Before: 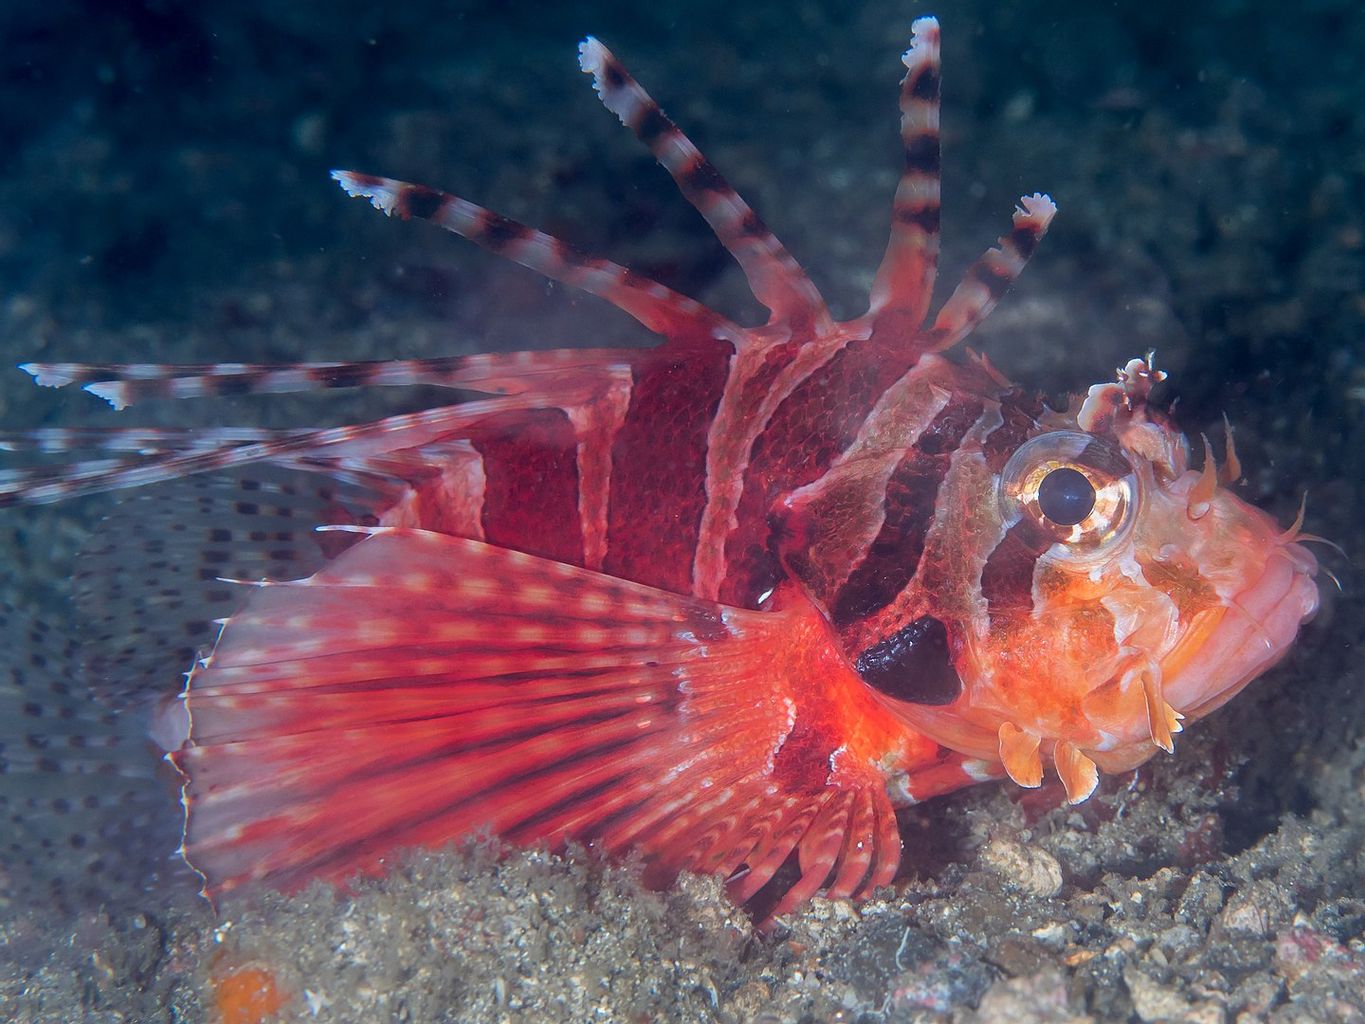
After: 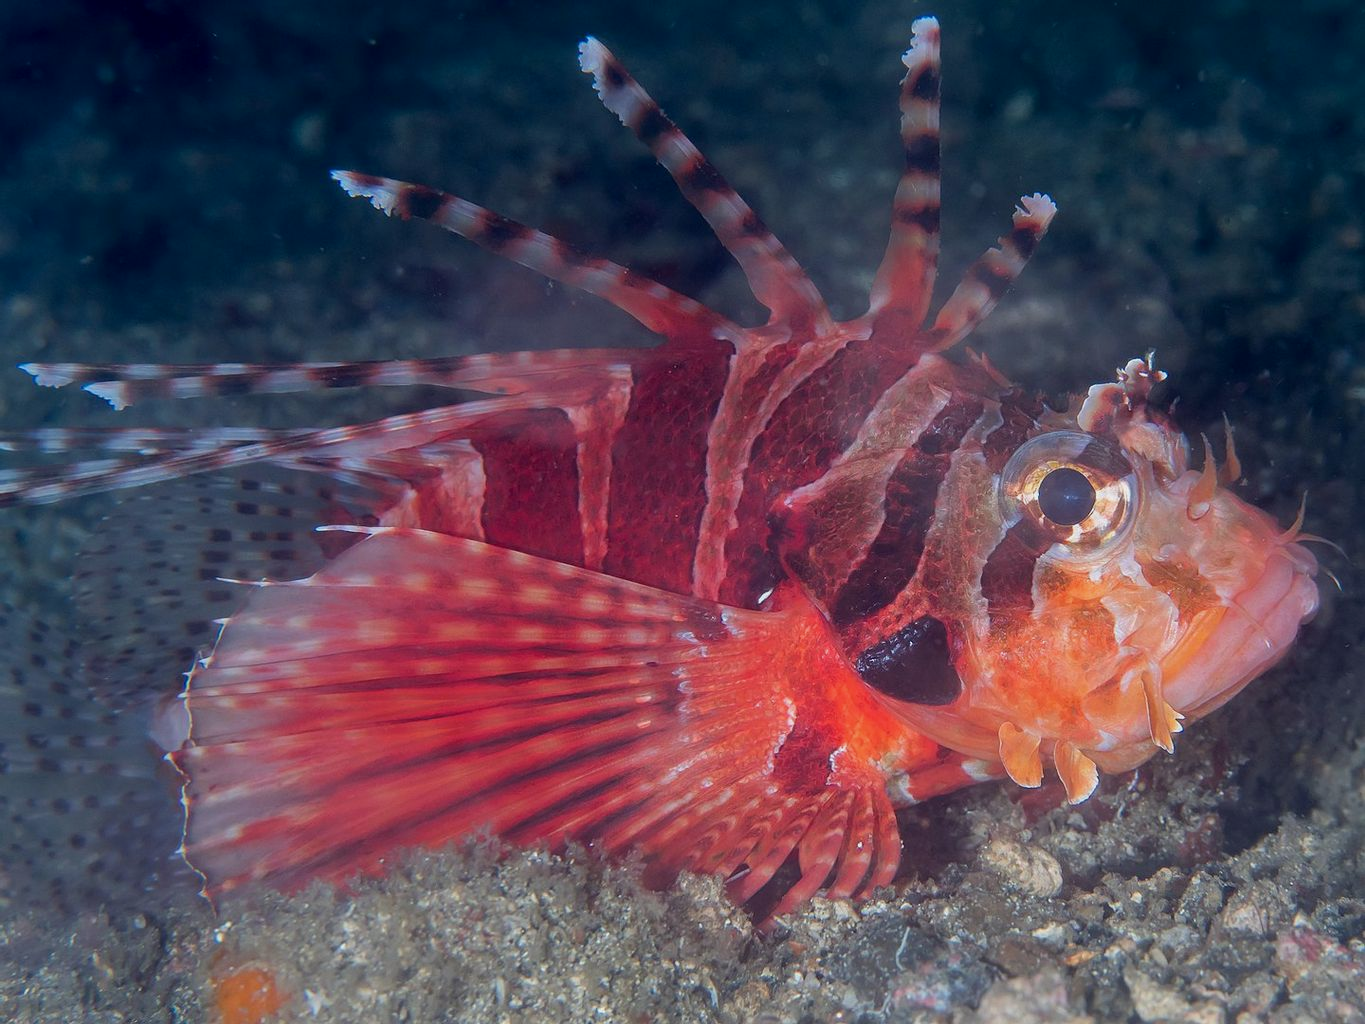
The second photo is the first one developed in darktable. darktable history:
exposure: black level correction 0.001, exposure -0.202 EV, compensate highlight preservation false
tone equalizer: edges refinement/feathering 500, mask exposure compensation -1.57 EV, preserve details no
